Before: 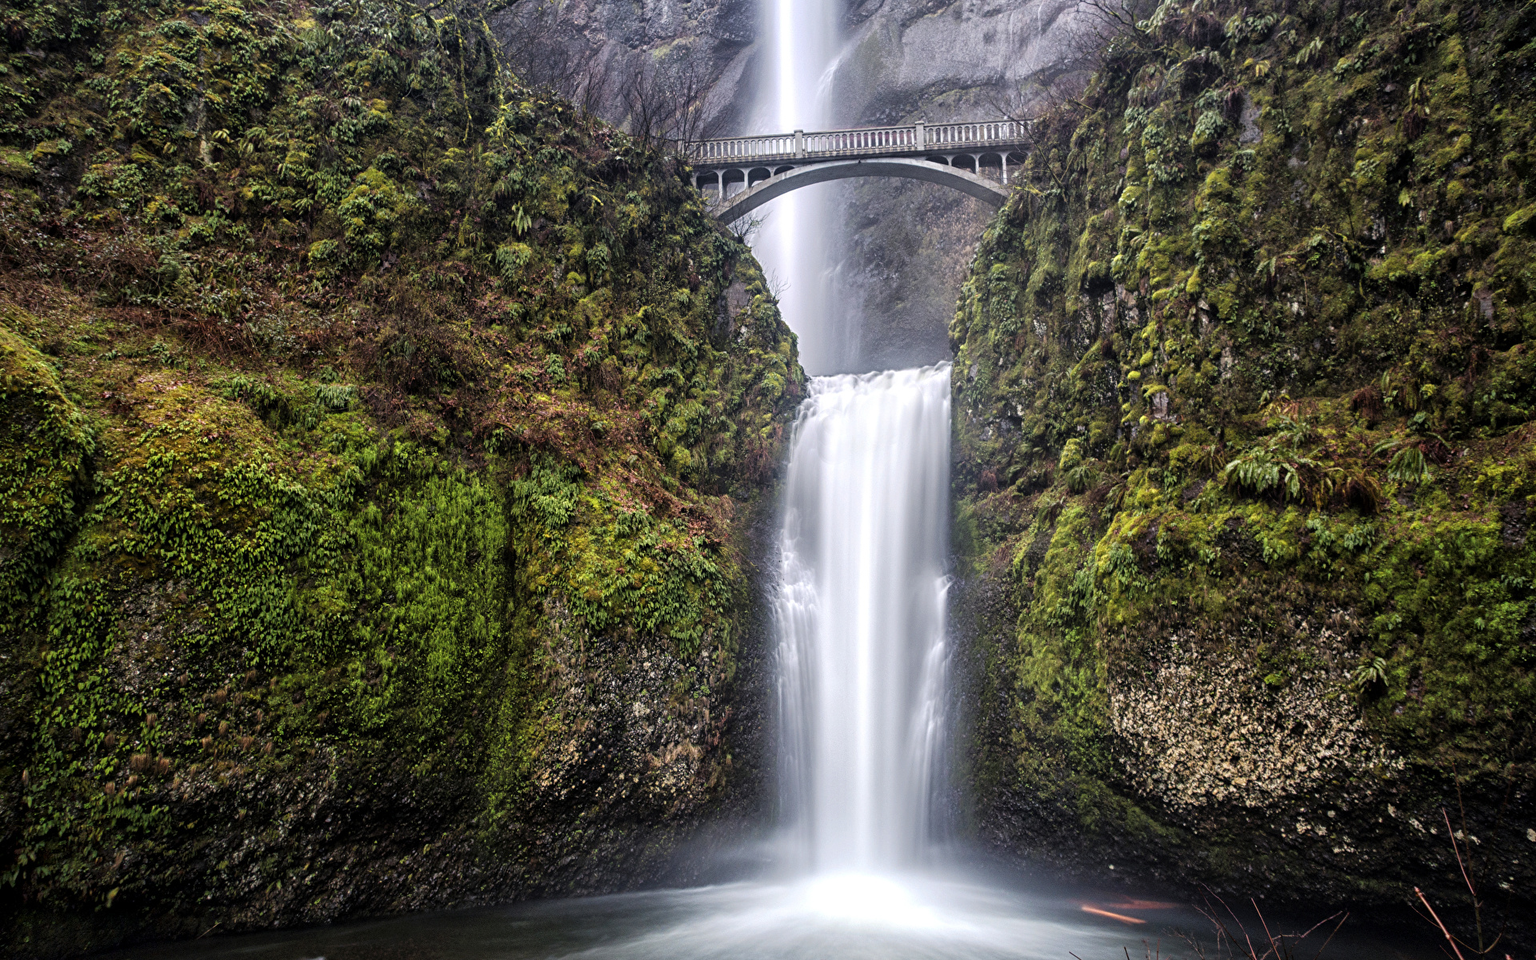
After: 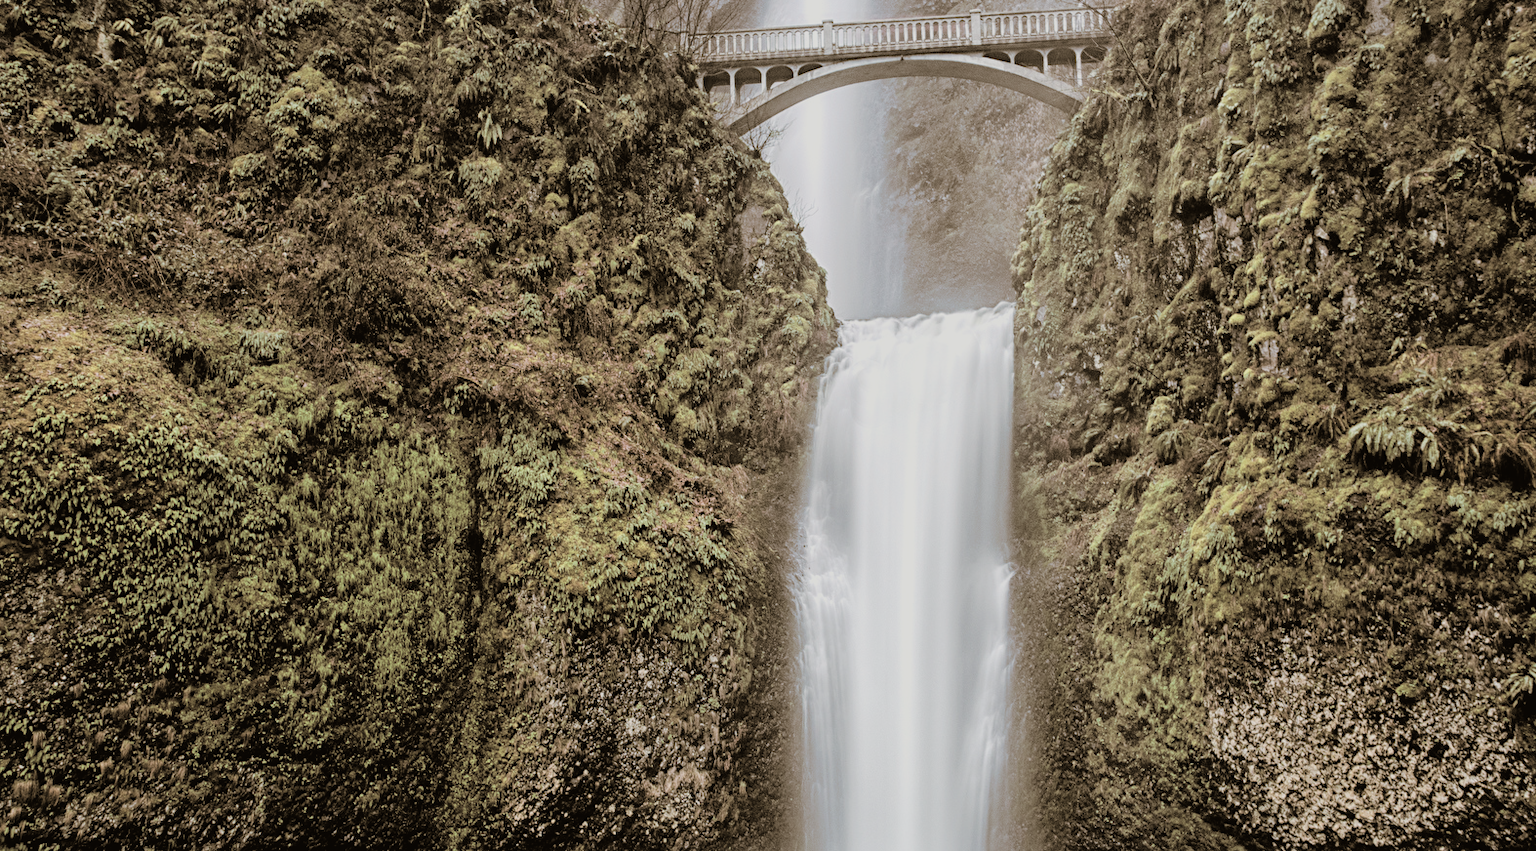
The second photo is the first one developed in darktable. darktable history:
crop: left 7.856%, top 11.836%, right 10.12%, bottom 15.387%
color balance: mode lift, gamma, gain (sRGB), lift [1.04, 1, 1, 0.97], gamma [1.01, 1, 1, 0.97], gain [0.96, 1, 1, 0.97]
split-toning: shadows › hue 37.98°, highlights › hue 185.58°, balance -55.261
contrast brightness saturation: brightness 0.18, saturation -0.5
filmic rgb: black relative exposure -7.65 EV, white relative exposure 4.56 EV, hardness 3.61
color zones: curves: ch0 [(0.068, 0.464) (0.25, 0.5) (0.48, 0.508) (0.75, 0.536) (0.886, 0.476) (0.967, 0.456)]; ch1 [(0.066, 0.456) (0.25, 0.5) (0.616, 0.508) (0.746, 0.56) (0.934, 0.444)]
